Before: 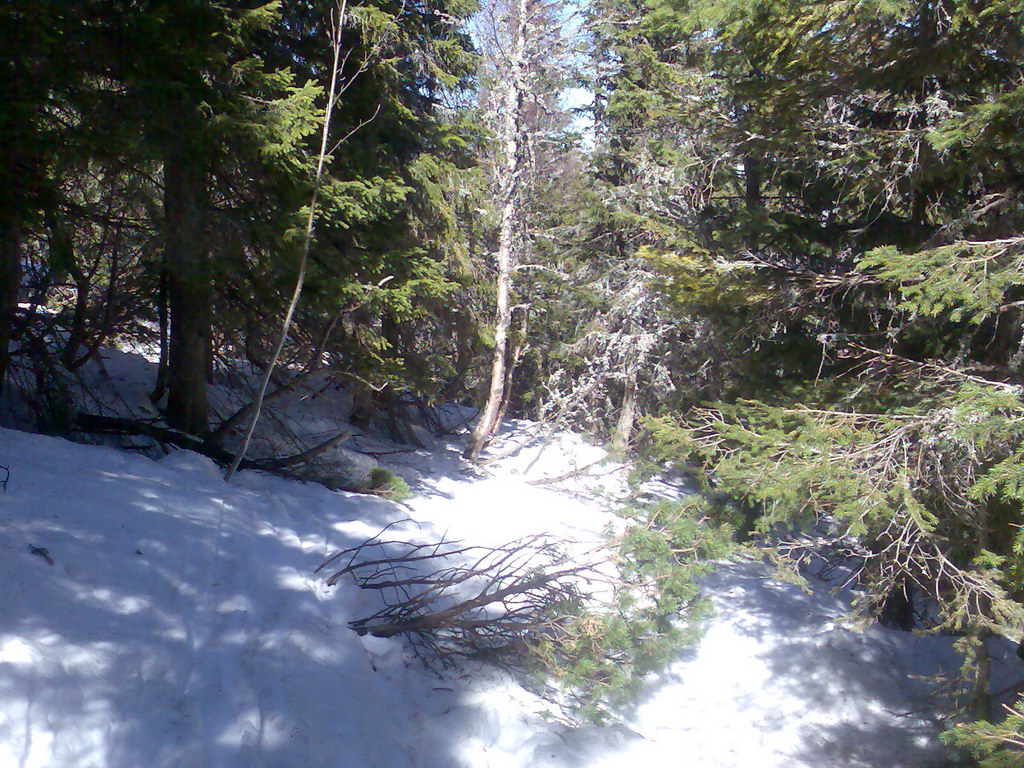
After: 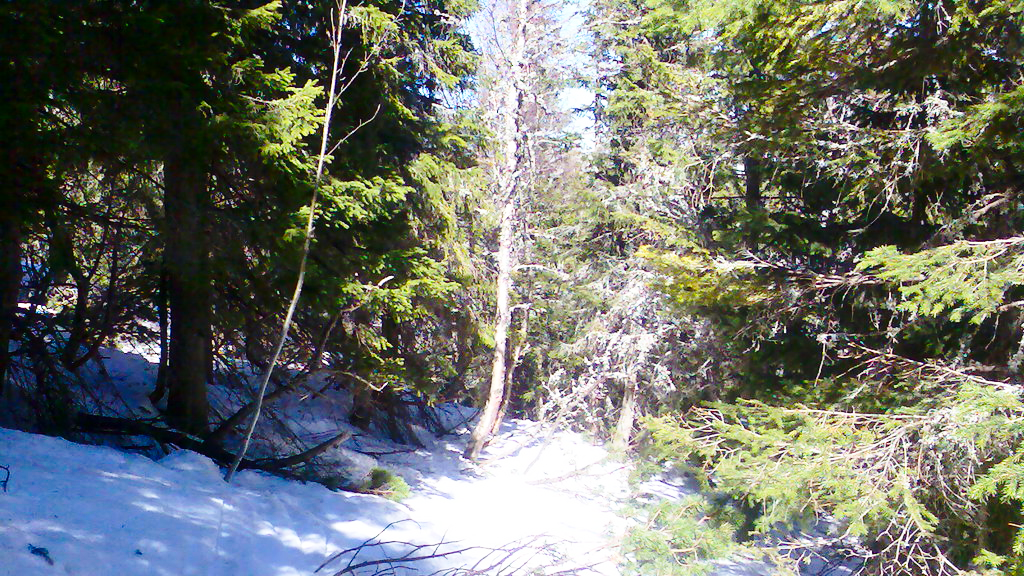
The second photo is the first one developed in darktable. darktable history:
crop: bottom 24.967%
base curve: curves: ch0 [(0, 0) (0.028, 0.03) (0.121, 0.232) (0.46, 0.748) (0.859, 0.968) (1, 1)], preserve colors none
contrast brightness saturation: contrast 0.09, saturation 0.28
